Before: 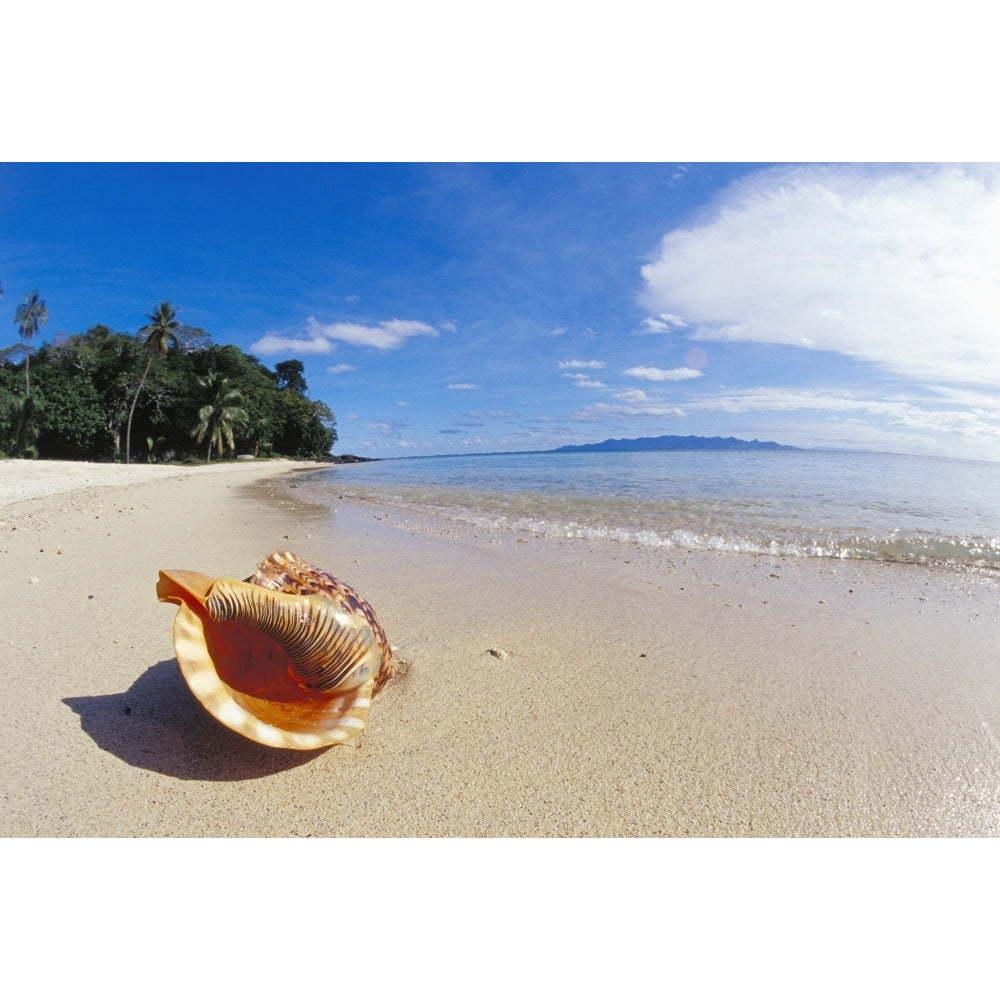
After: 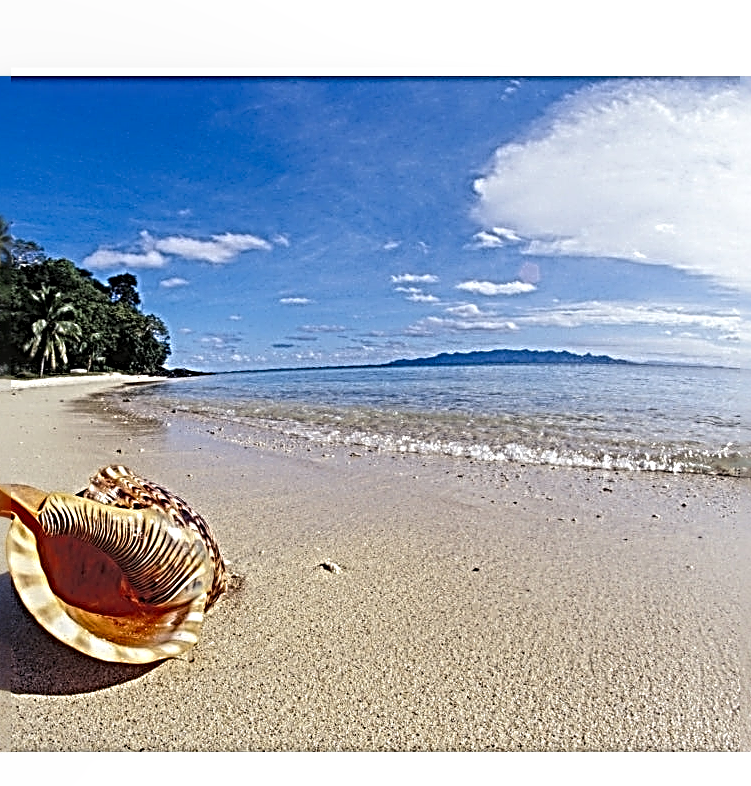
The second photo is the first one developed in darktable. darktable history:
local contrast: shadows 91%, midtone range 0.499
crop: left 16.738%, top 8.636%, right 8.14%, bottom 12.682%
sharpen: radius 4.037, amount 1.992
